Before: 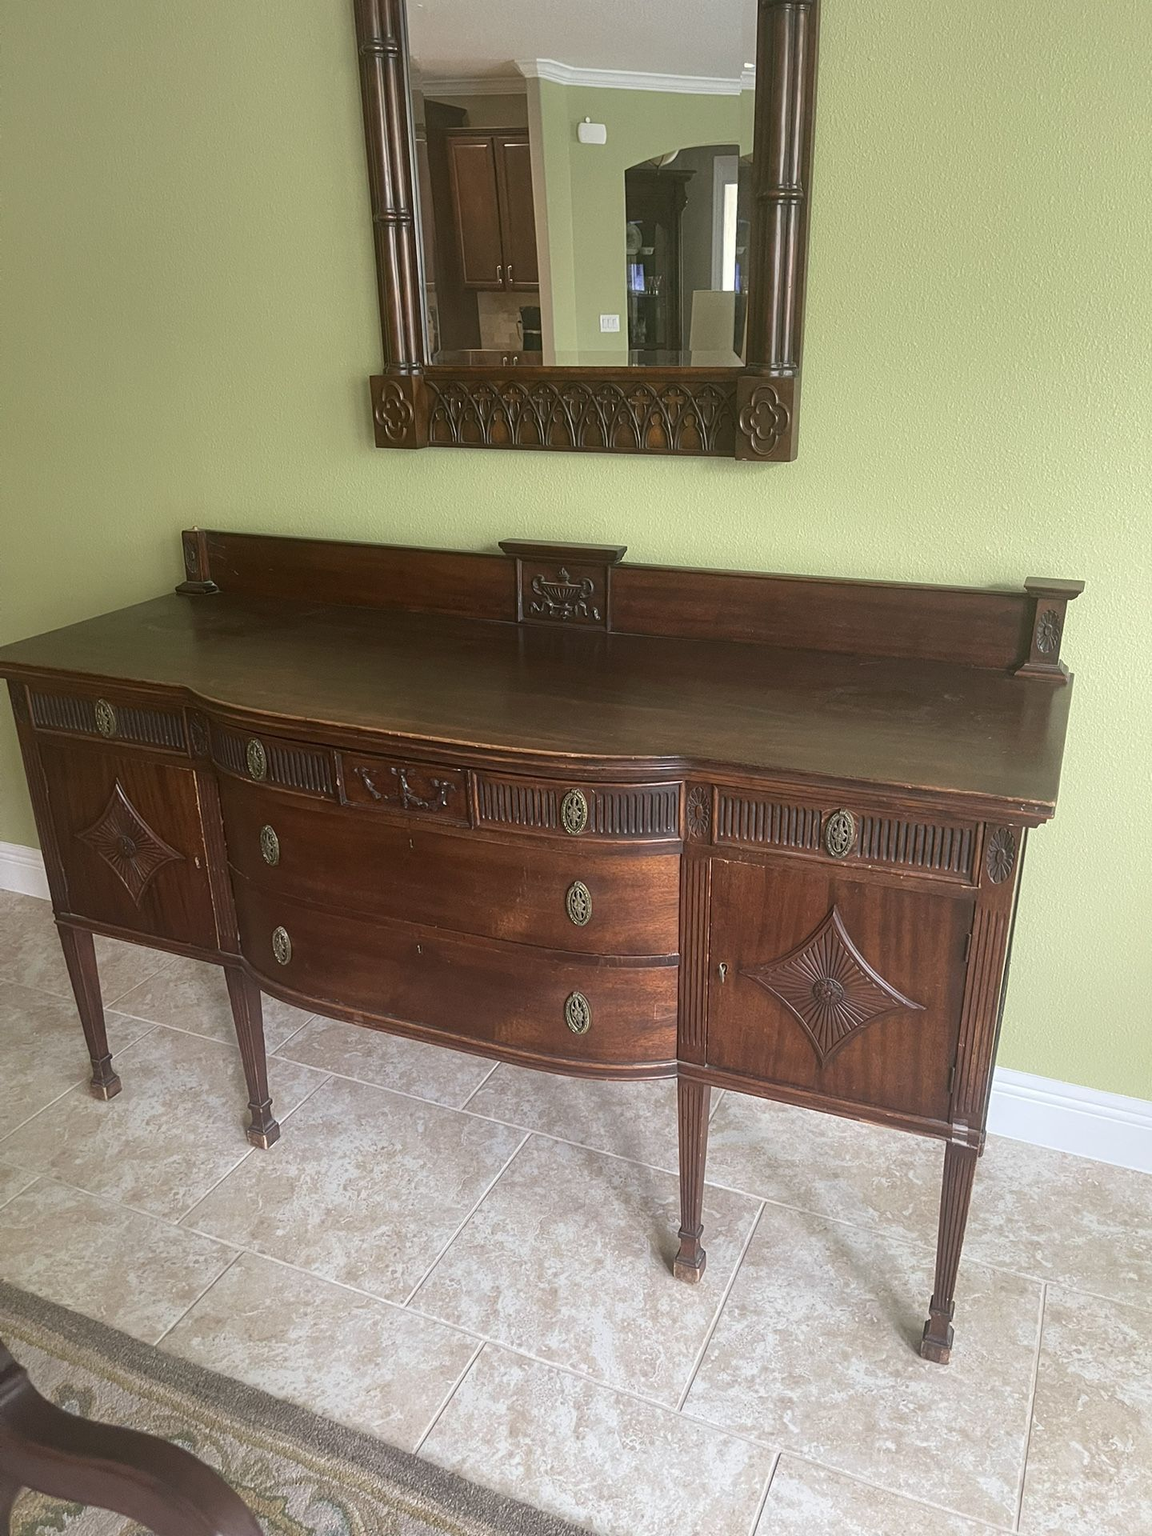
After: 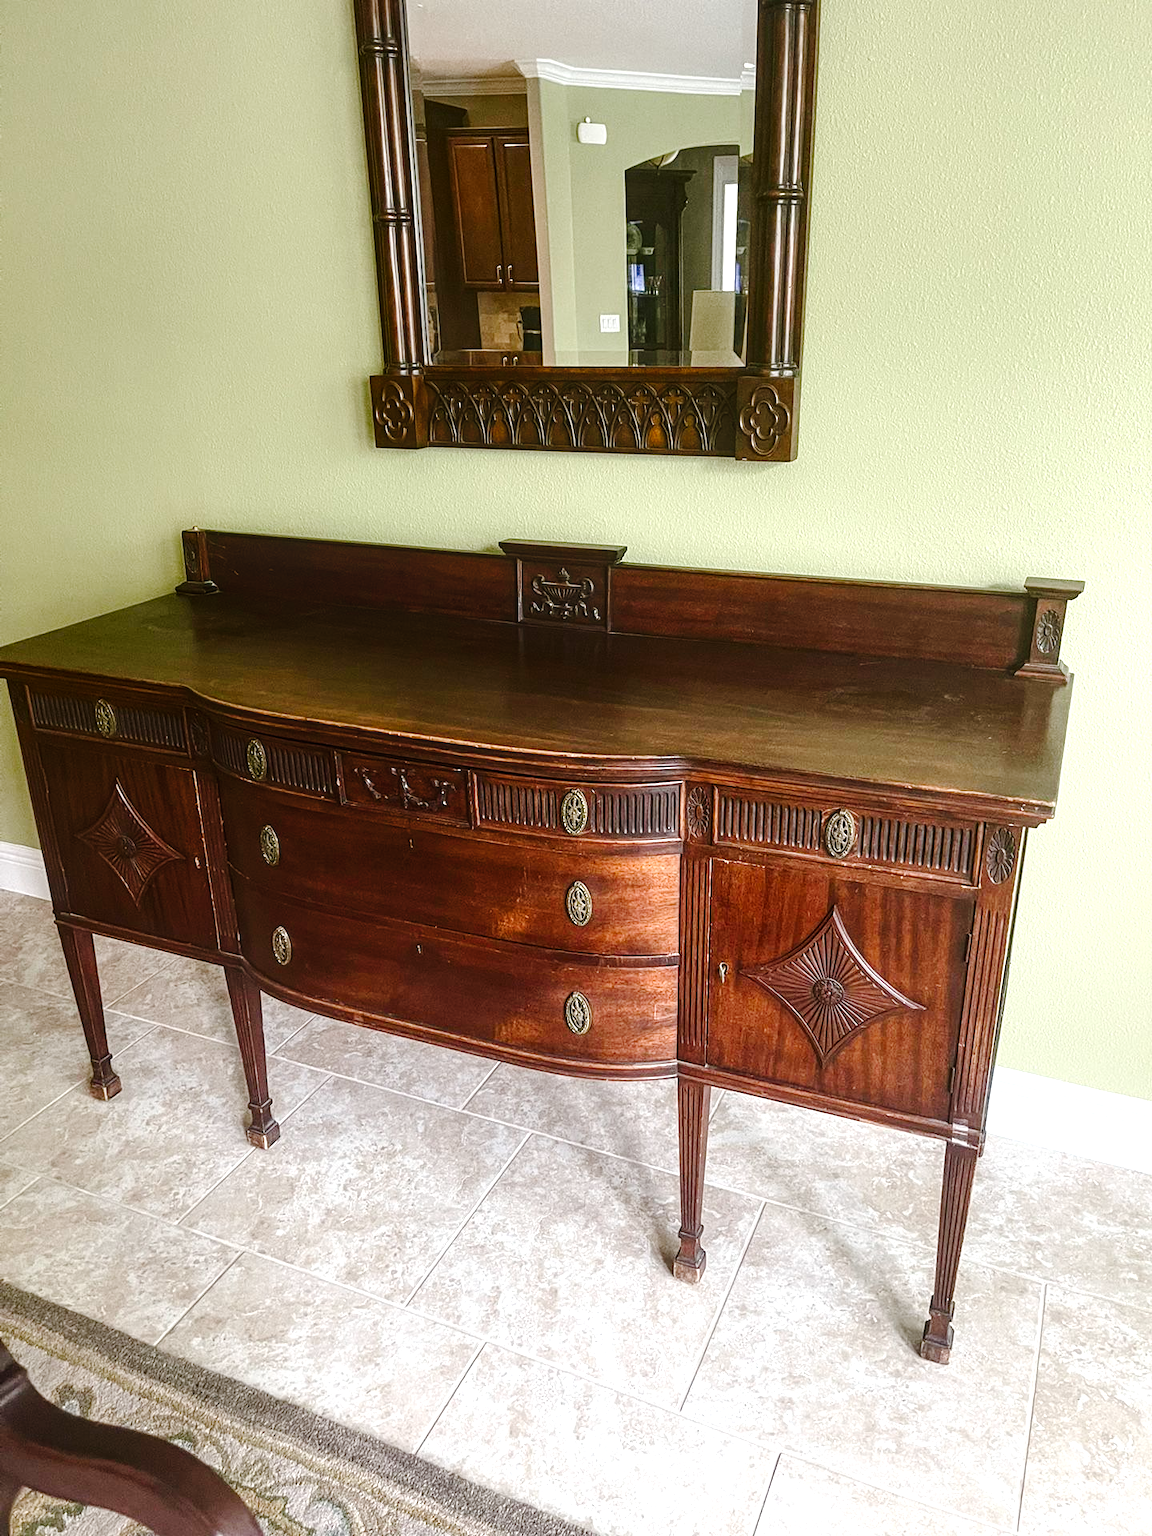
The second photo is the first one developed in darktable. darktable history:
tone curve: curves: ch0 [(0, 0) (0.033, 0.016) (0.171, 0.127) (0.33, 0.331) (0.432, 0.475) (0.601, 0.665) (0.843, 0.876) (1, 1)]; ch1 [(0, 0) (0.339, 0.349) (0.445, 0.42) (0.476, 0.47) (0.501, 0.499) (0.516, 0.525) (0.548, 0.563) (0.584, 0.633) (0.728, 0.746) (1, 1)]; ch2 [(0, 0) (0.327, 0.324) (0.417, 0.44) (0.46, 0.453) (0.502, 0.498) (0.517, 0.524) (0.53, 0.554) (0.579, 0.599) (0.745, 0.704) (1, 1)], preserve colors none
color balance rgb: linear chroma grading › shadows 31.559%, linear chroma grading › global chroma -2.22%, linear chroma grading › mid-tones 3.741%, perceptual saturation grading › global saturation 13.544%, perceptual saturation grading › highlights -25.834%, perceptual saturation grading › shadows 24.848%, global vibrance -24.785%
local contrast: on, module defaults
tone equalizer: -8 EV -0.715 EV, -7 EV -0.703 EV, -6 EV -0.603 EV, -5 EV -0.394 EV, -3 EV 0.404 EV, -2 EV 0.6 EV, -1 EV 0.69 EV, +0 EV 0.74 EV, edges refinement/feathering 500, mask exposure compensation -1.57 EV, preserve details no
